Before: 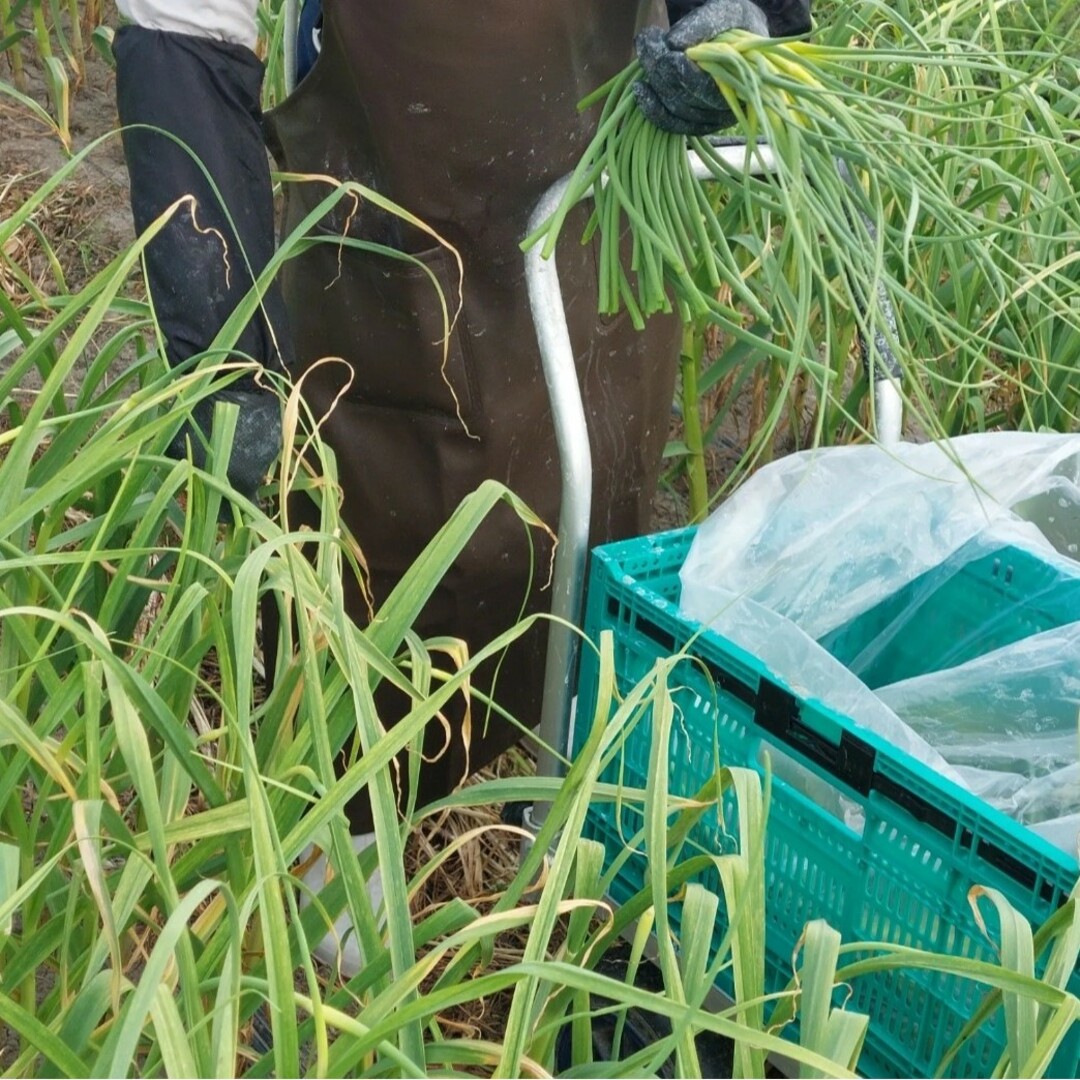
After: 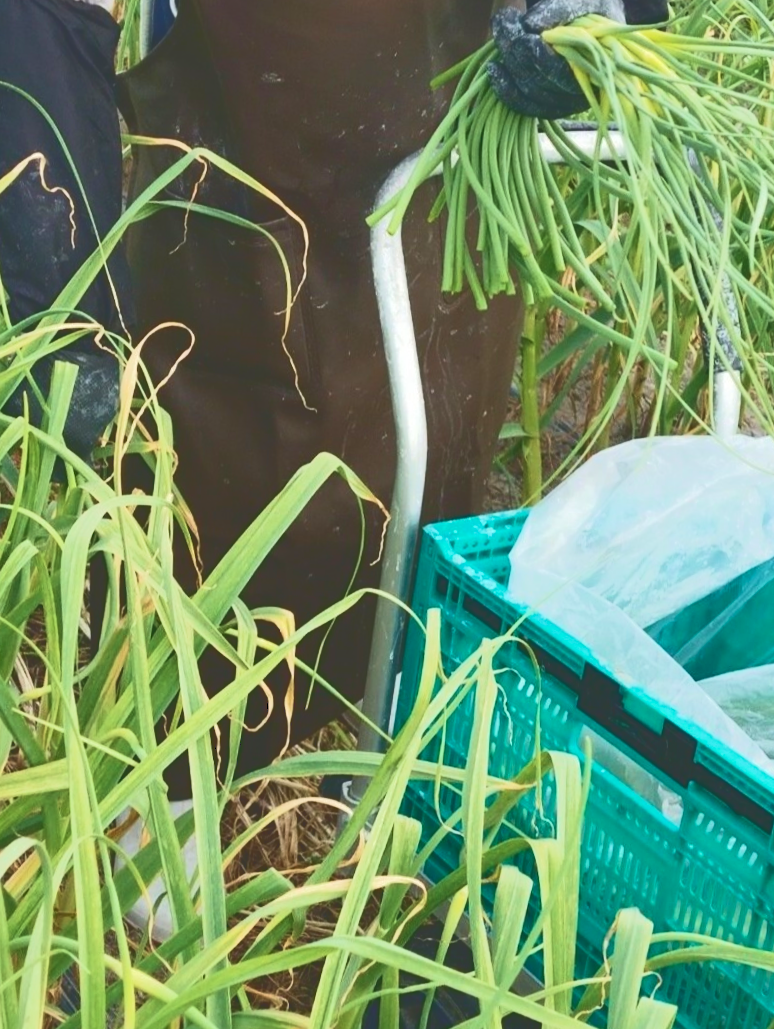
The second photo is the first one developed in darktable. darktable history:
tone curve: curves: ch0 [(0, 0) (0.003, 0.231) (0.011, 0.231) (0.025, 0.231) (0.044, 0.231) (0.069, 0.235) (0.1, 0.24) (0.136, 0.246) (0.177, 0.256) (0.224, 0.279) (0.277, 0.313) (0.335, 0.354) (0.399, 0.428) (0.468, 0.514) (0.543, 0.61) (0.623, 0.728) (0.709, 0.808) (0.801, 0.873) (0.898, 0.909) (1, 1)], color space Lab, independent channels, preserve colors none
crop and rotate: angle -2.83°, left 13.942%, top 0.028%, right 10.943%, bottom 0.034%
velvia: on, module defaults
